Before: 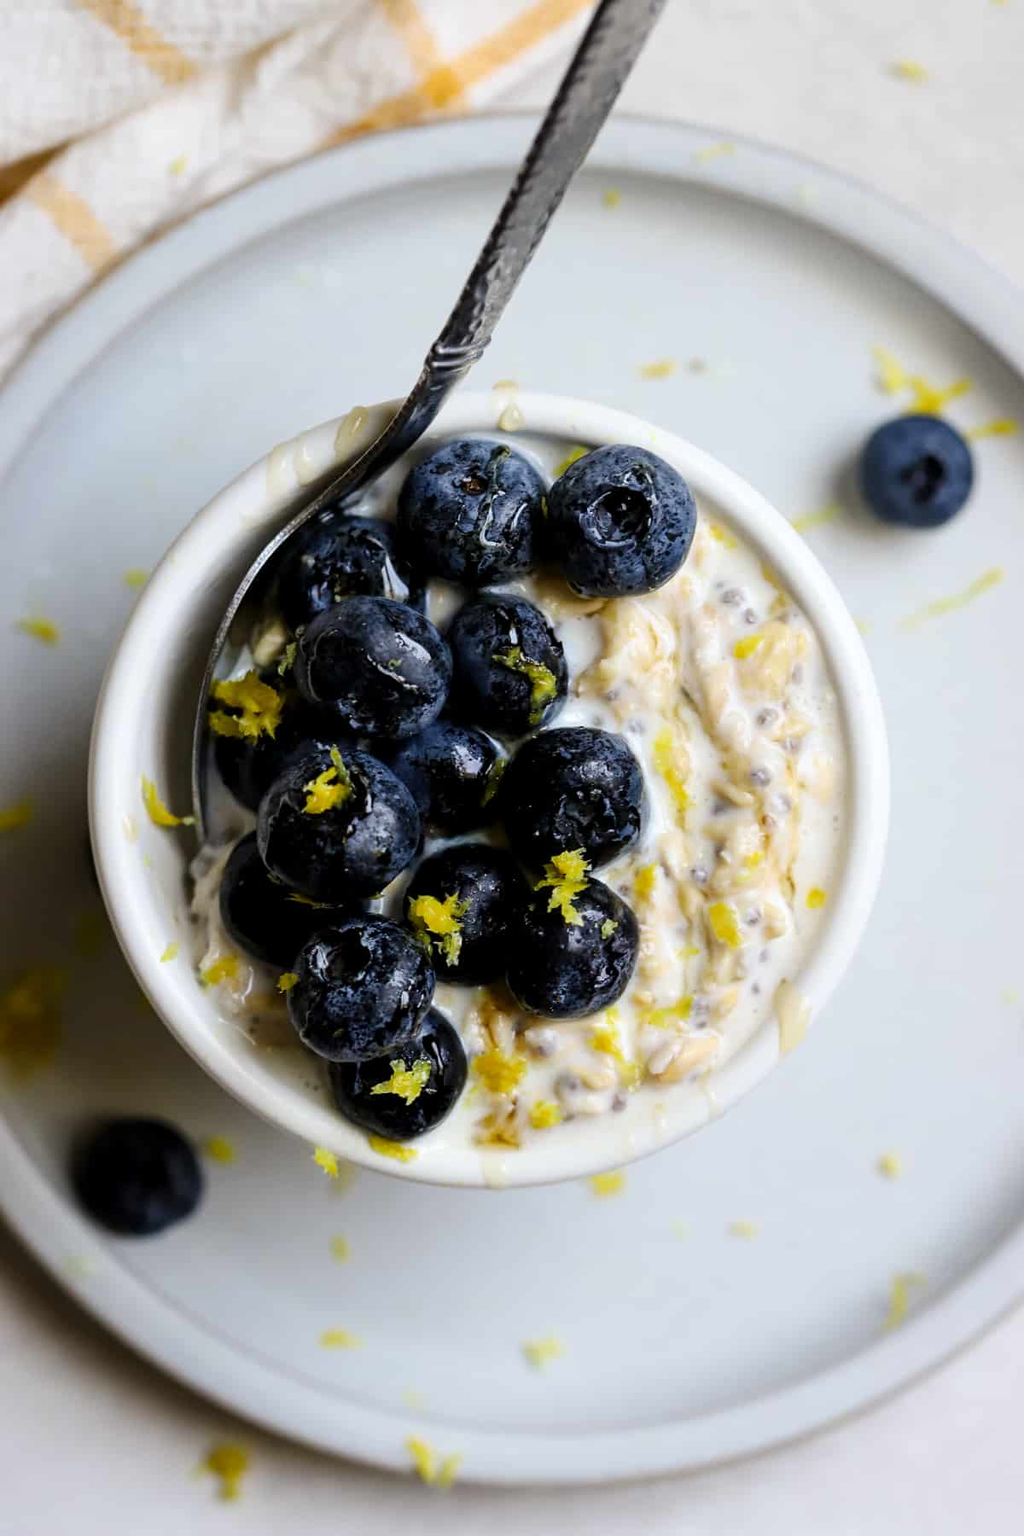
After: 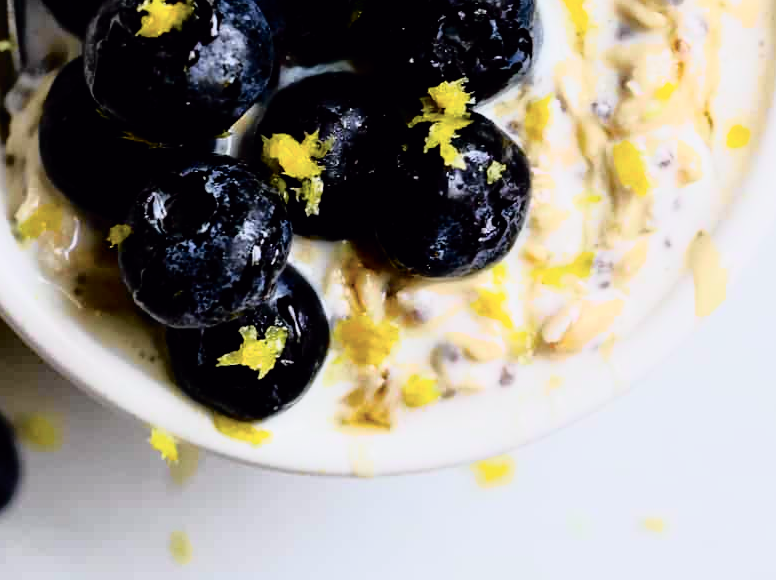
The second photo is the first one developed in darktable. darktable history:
color balance rgb: perceptual saturation grading › global saturation 30.35%
filmic rgb: middle gray luminance 21.5%, black relative exposure -14.01 EV, white relative exposure 2.98 EV, target black luminance 0%, hardness 8.8, latitude 60.05%, contrast 1.209, highlights saturation mix 5.19%, shadows ↔ highlights balance 42.17%
crop: left 18.215%, top 50.911%, right 17.111%, bottom 16.858%
tone curve: curves: ch0 [(0, 0) (0.105, 0.044) (0.195, 0.128) (0.283, 0.283) (0.384, 0.404) (0.485, 0.531) (0.638, 0.681) (0.795, 0.879) (1, 0.977)]; ch1 [(0, 0) (0.161, 0.092) (0.35, 0.33) (0.379, 0.401) (0.456, 0.469) (0.498, 0.503) (0.531, 0.537) (0.596, 0.621) (0.635, 0.671) (1, 1)]; ch2 [(0, 0) (0.371, 0.362) (0.437, 0.437) (0.483, 0.484) (0.53, 0.515) (0.56, 0.58) (0.622, 0.606) (1, 1)], color space Lab, independent channels, preserve colors none
